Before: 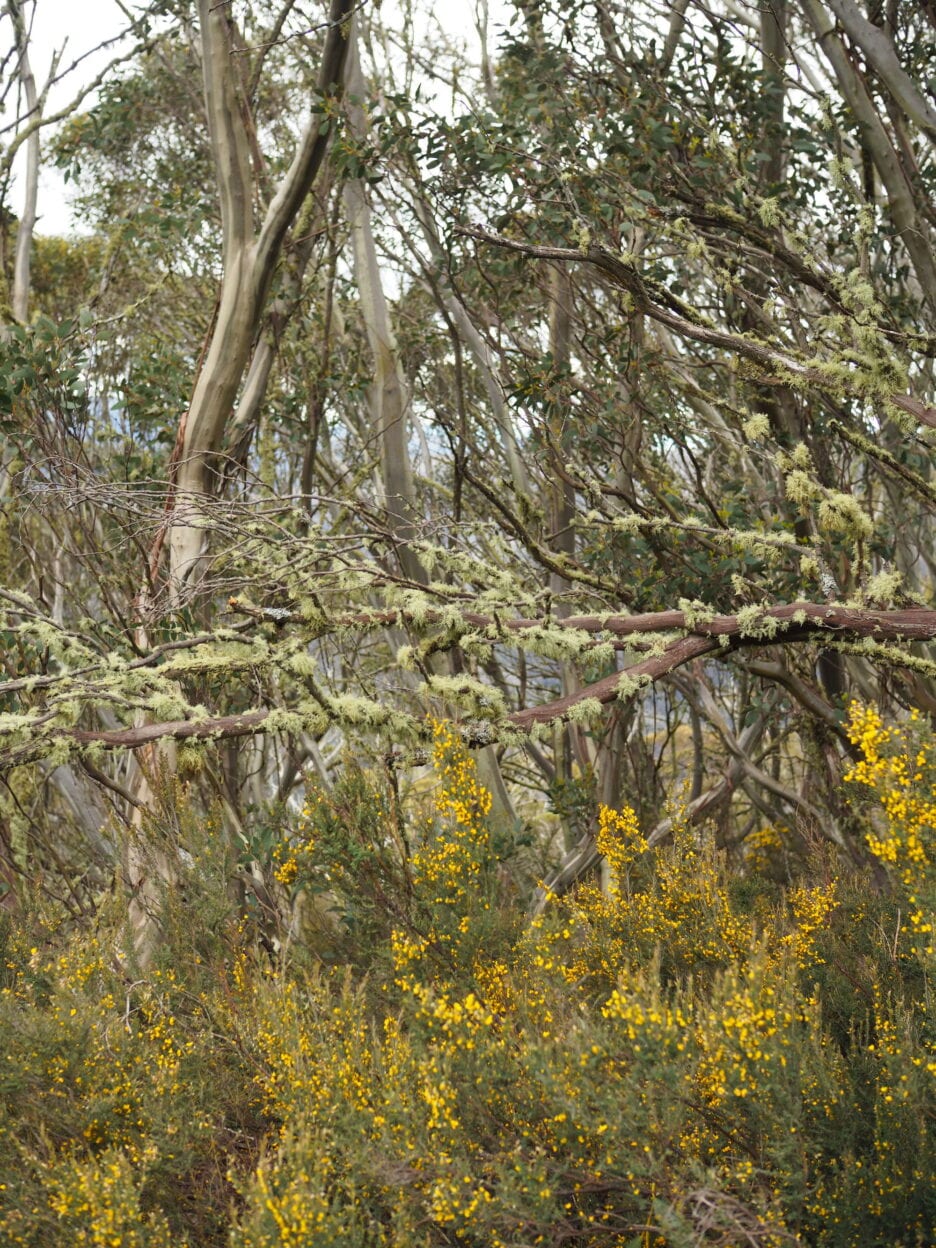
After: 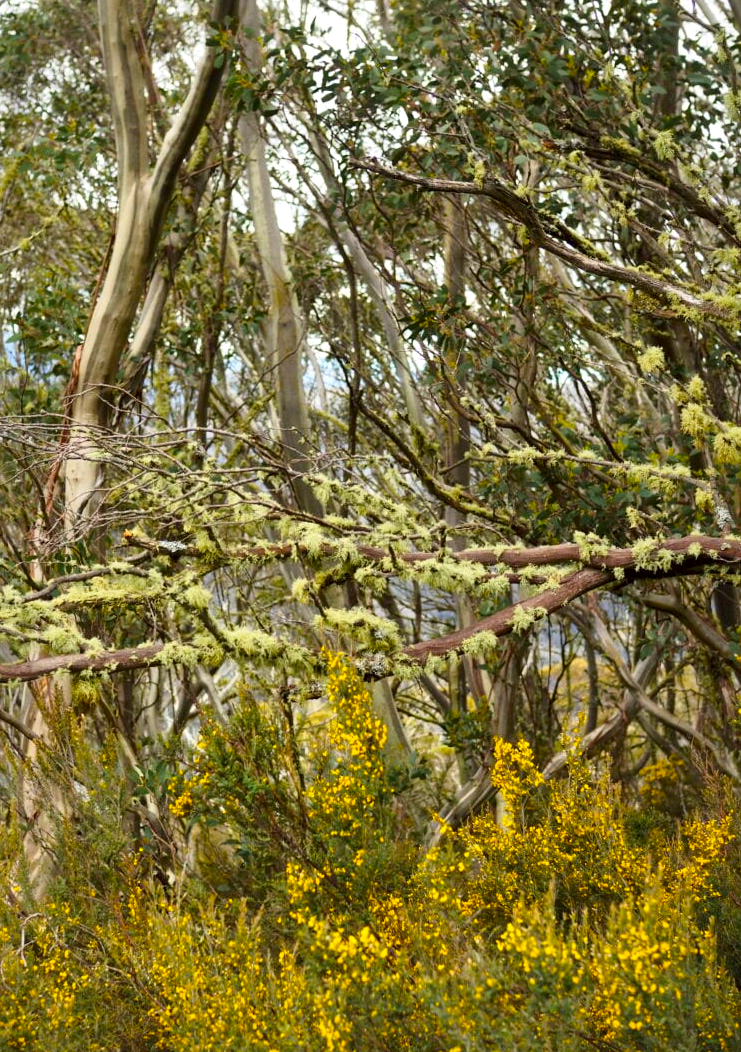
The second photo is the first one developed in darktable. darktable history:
color balance rgb: linear chroma grading › global chroma 15%, perceptual saturation grading › global saturation 30%
local contrast: mode bilateral grid, contrast 25, coarseness 60, detail 151%, midtone range 0.2
crop: left 11.225%, top 5.381%, right 9.565%, bottom 10.314%
